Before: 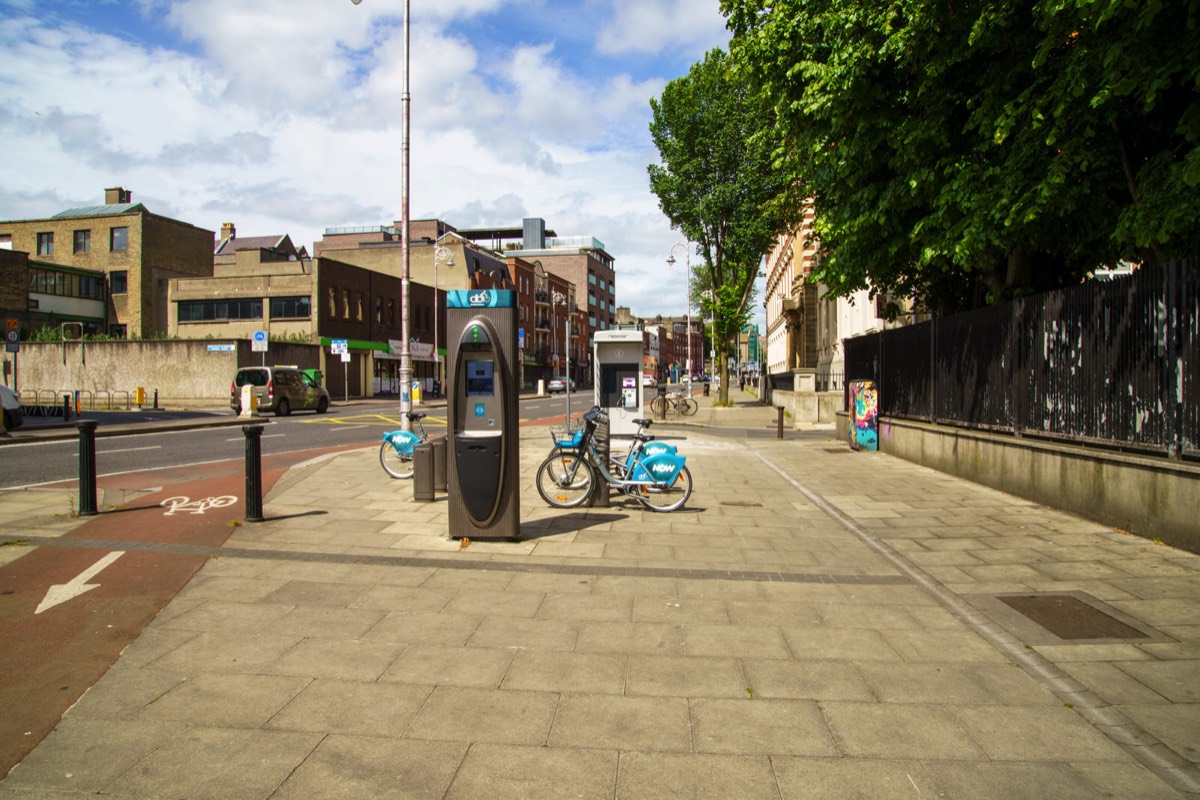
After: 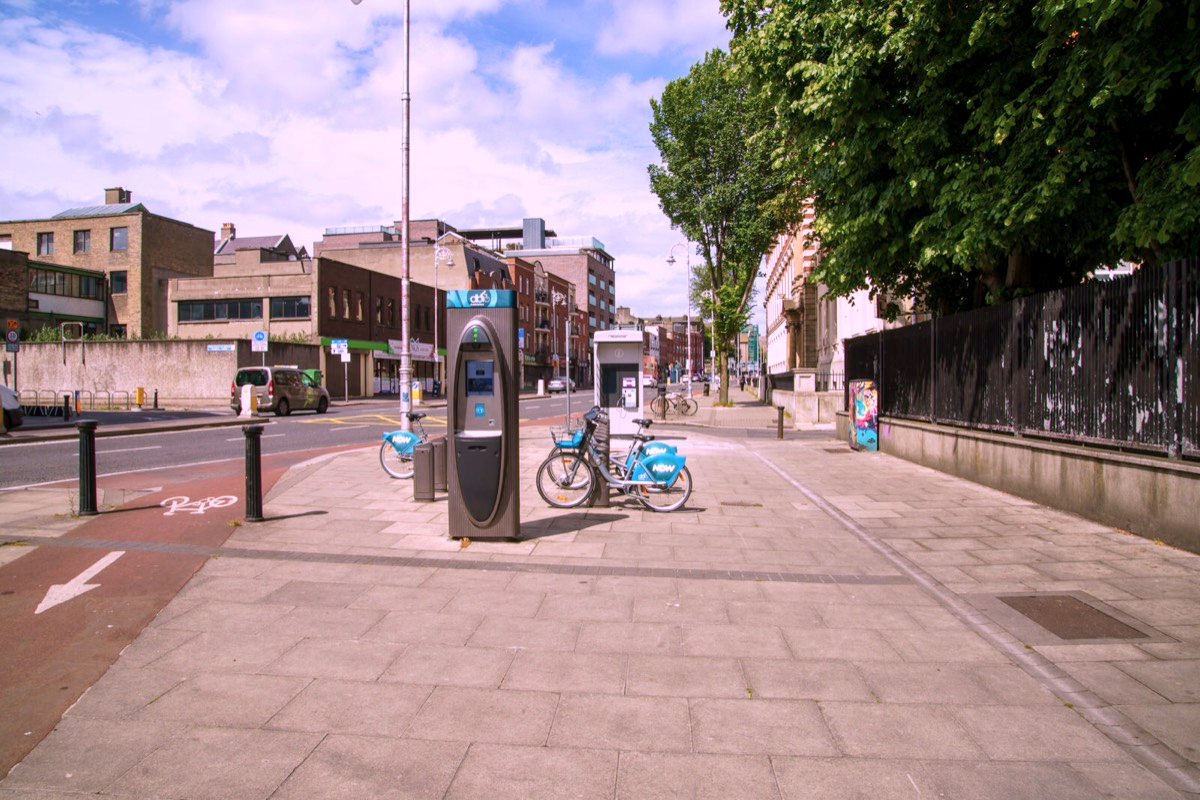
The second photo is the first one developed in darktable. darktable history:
color correction: highlights a* 15.8, highlights b* -20
